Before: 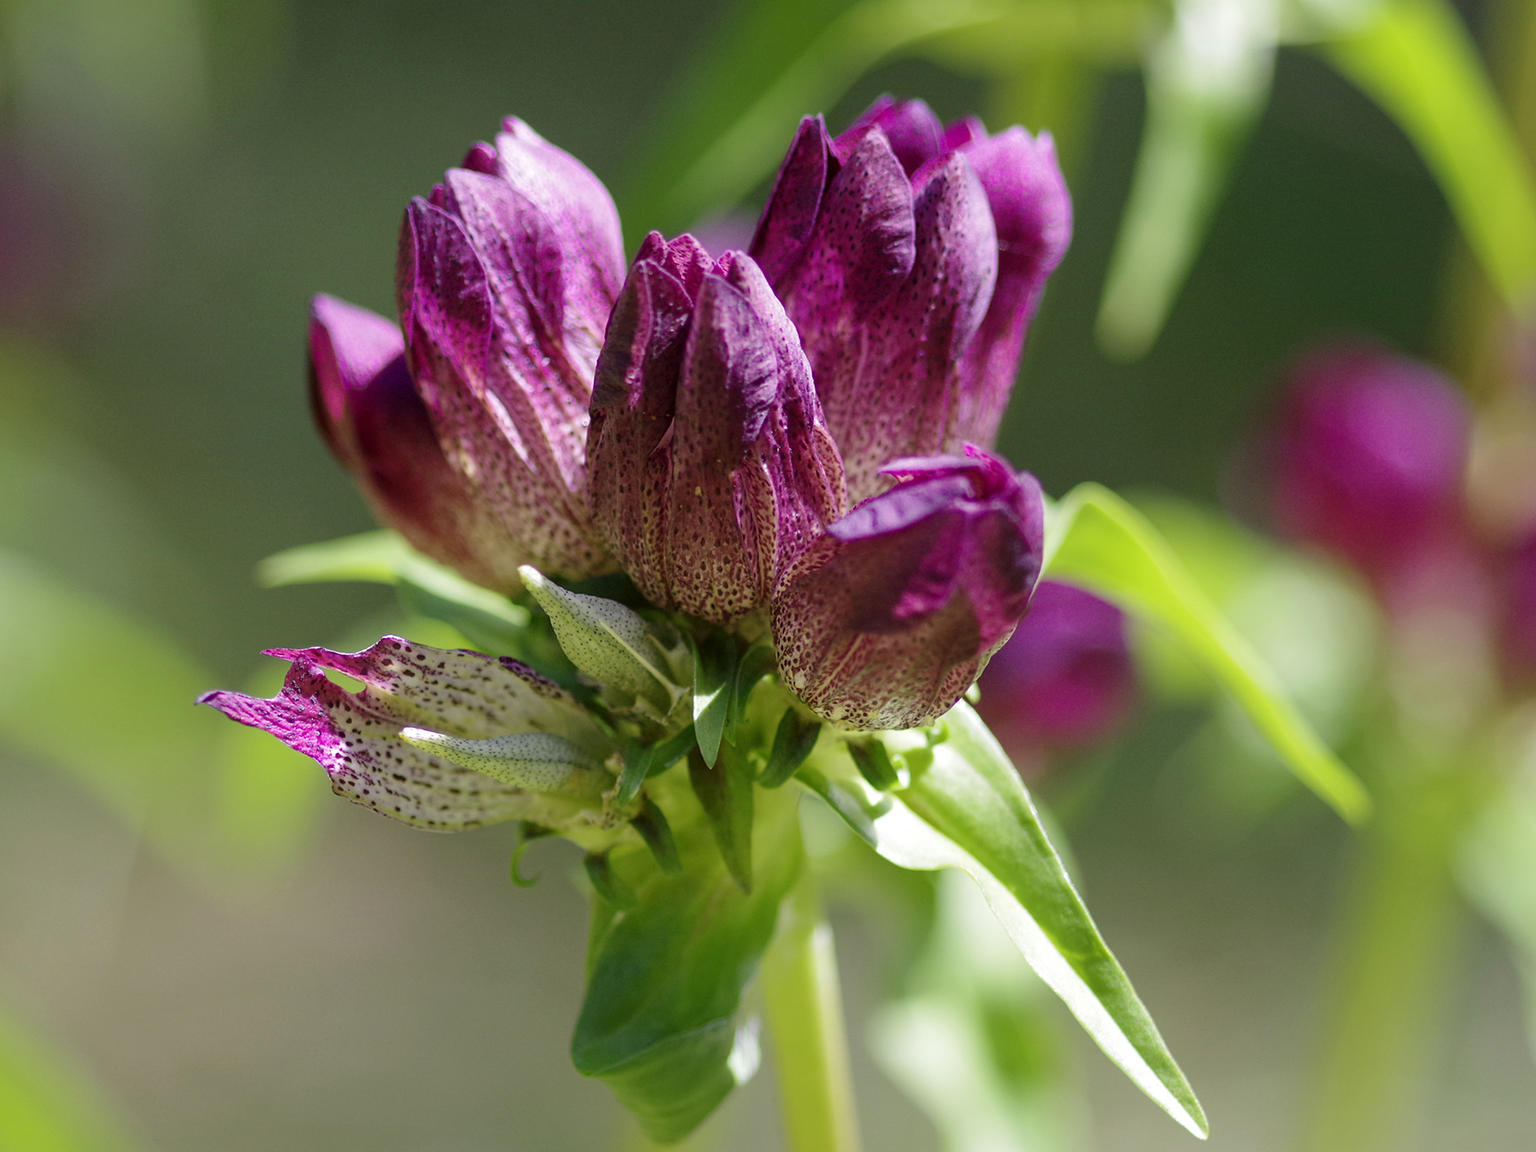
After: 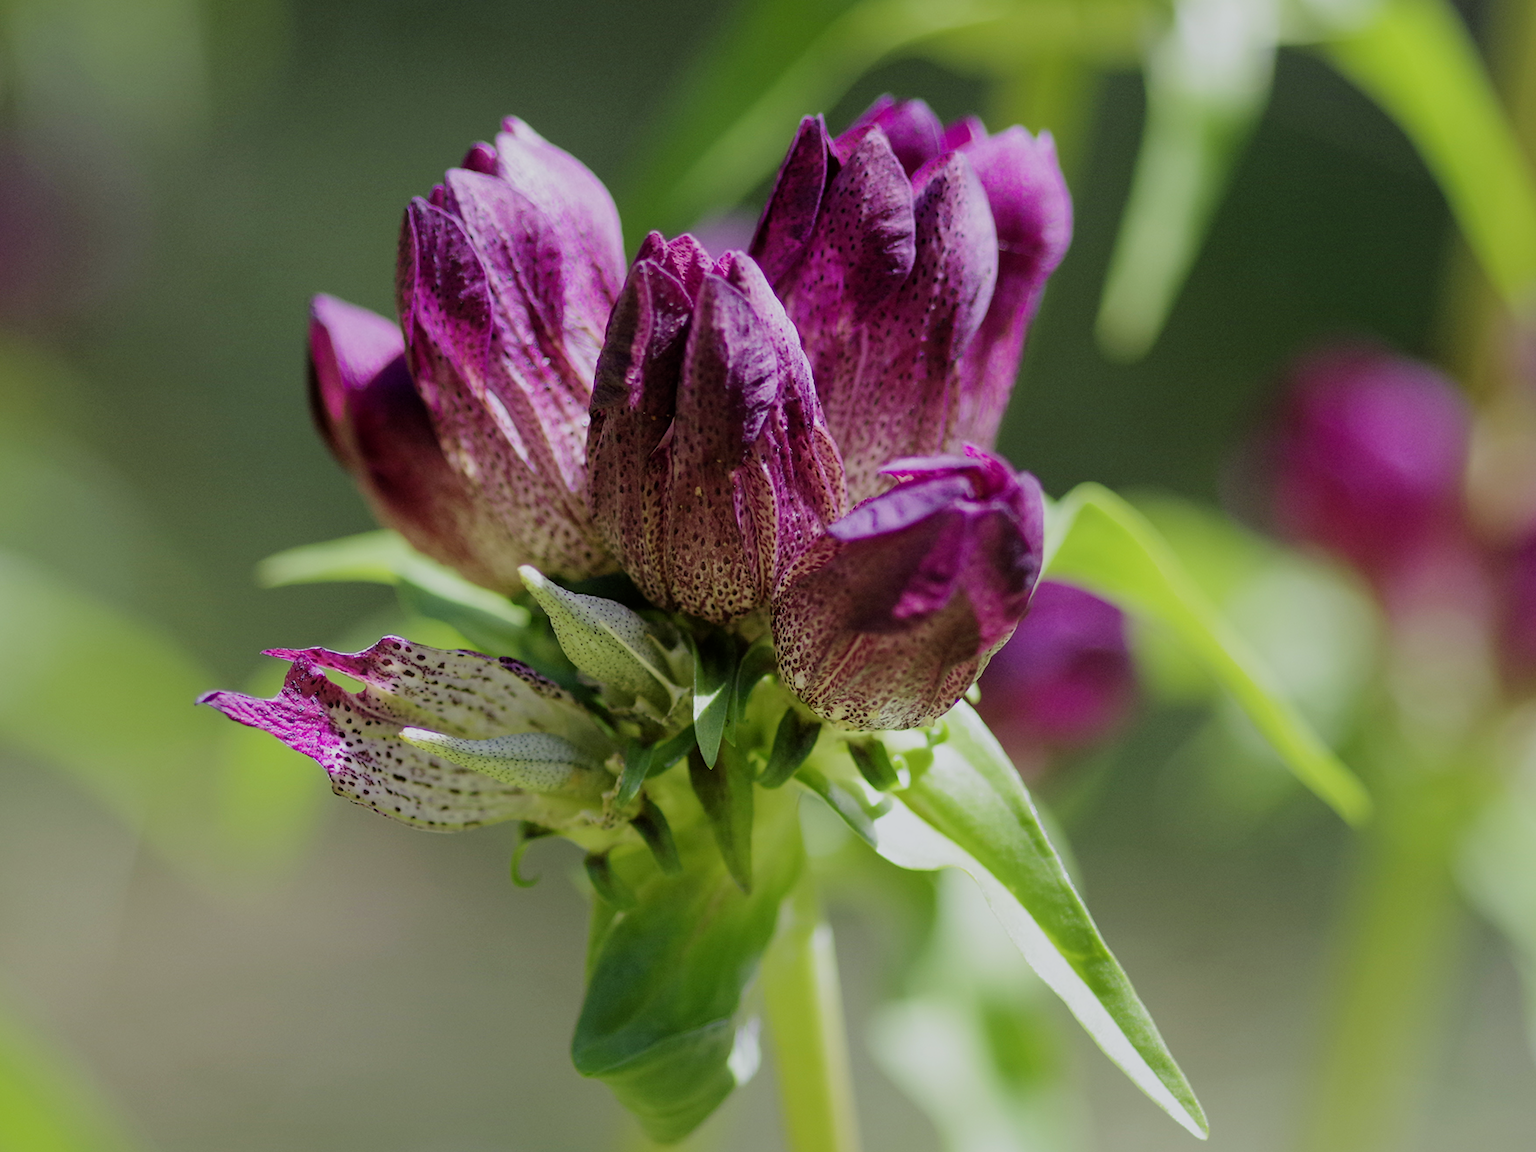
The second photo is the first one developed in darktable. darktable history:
white balance: red 0.982, blue 1.018
filmic rgb: black relative exposure -7.65 EV, white relative exposure 4.56 EV, hardness 3.61
